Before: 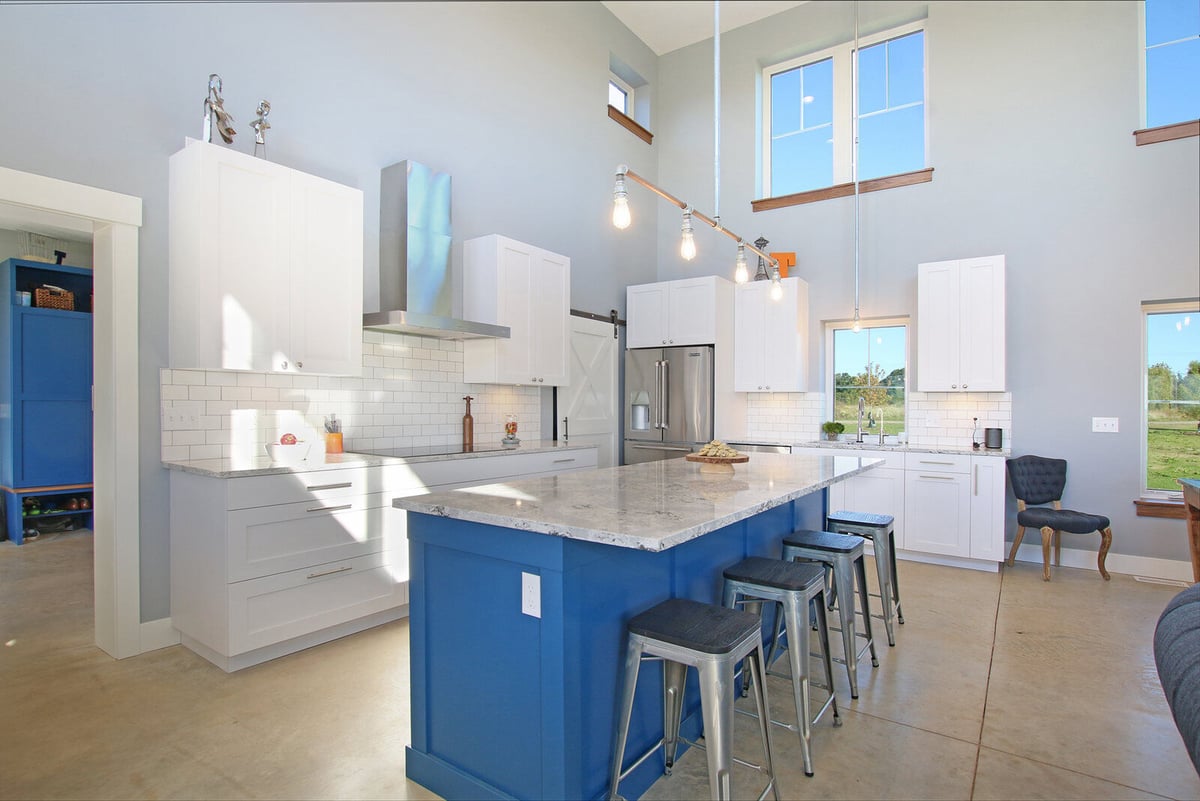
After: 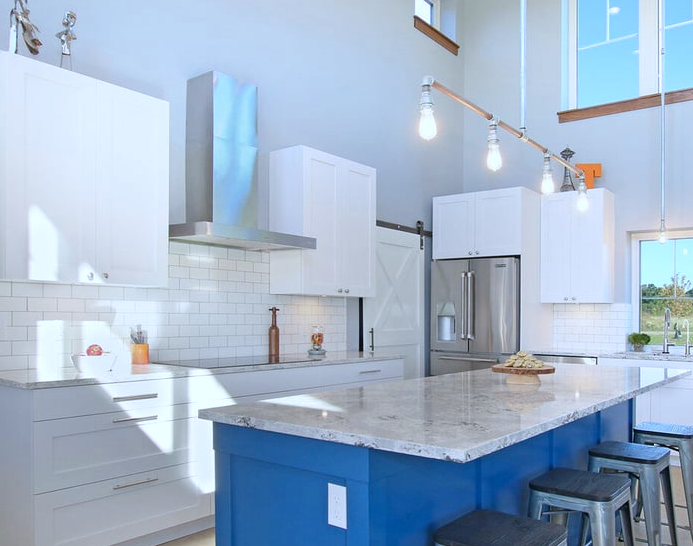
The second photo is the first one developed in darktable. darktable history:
crop: left 16.202%, top 11.208%, right 26.045%, bottom 20.557%
color calibration: x 0.37, y 0.377, temperature 4289.93 K
